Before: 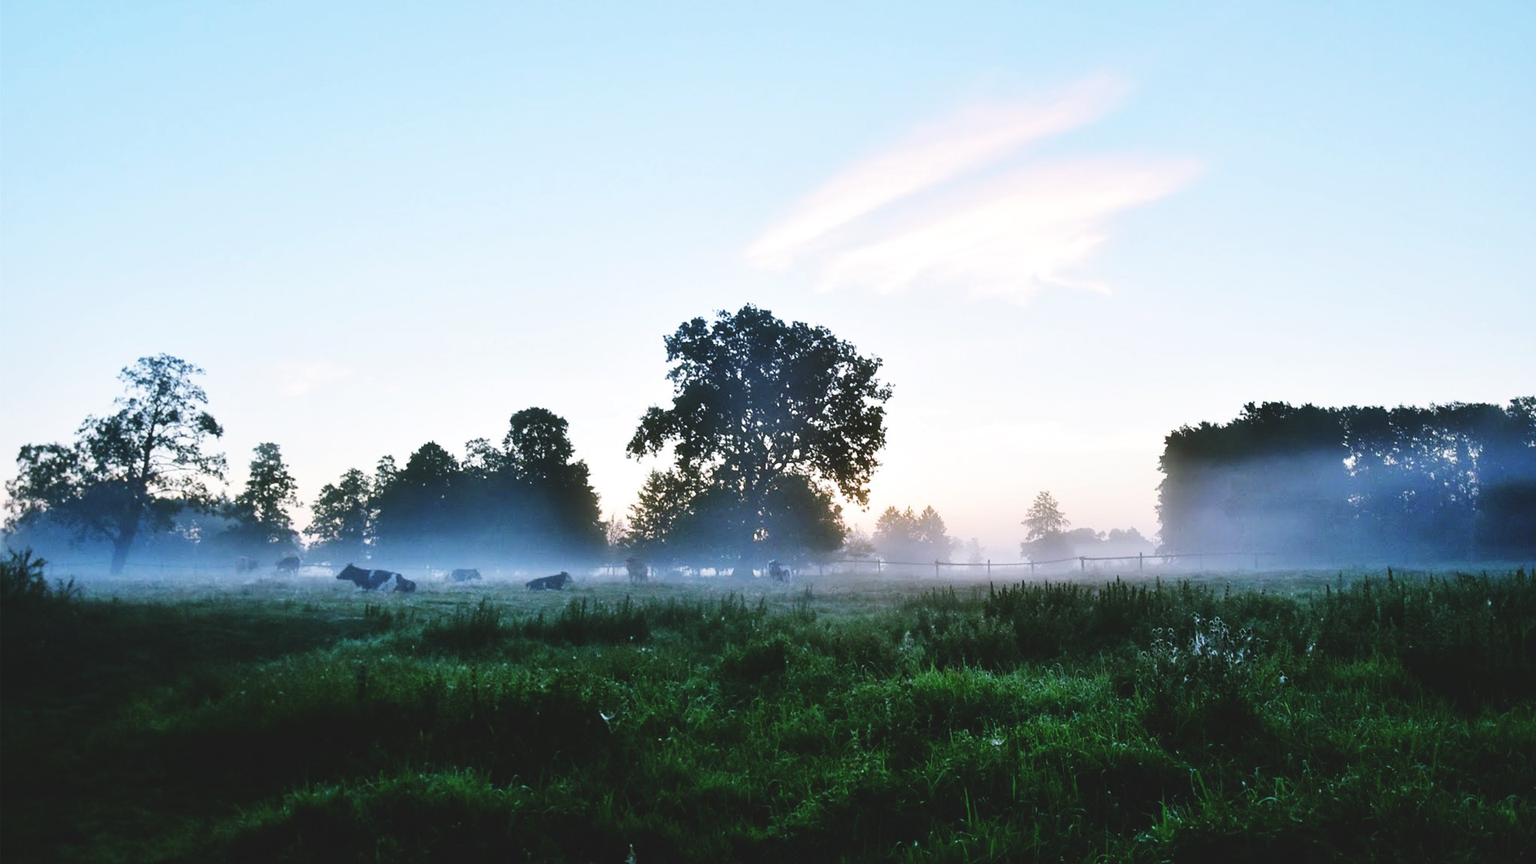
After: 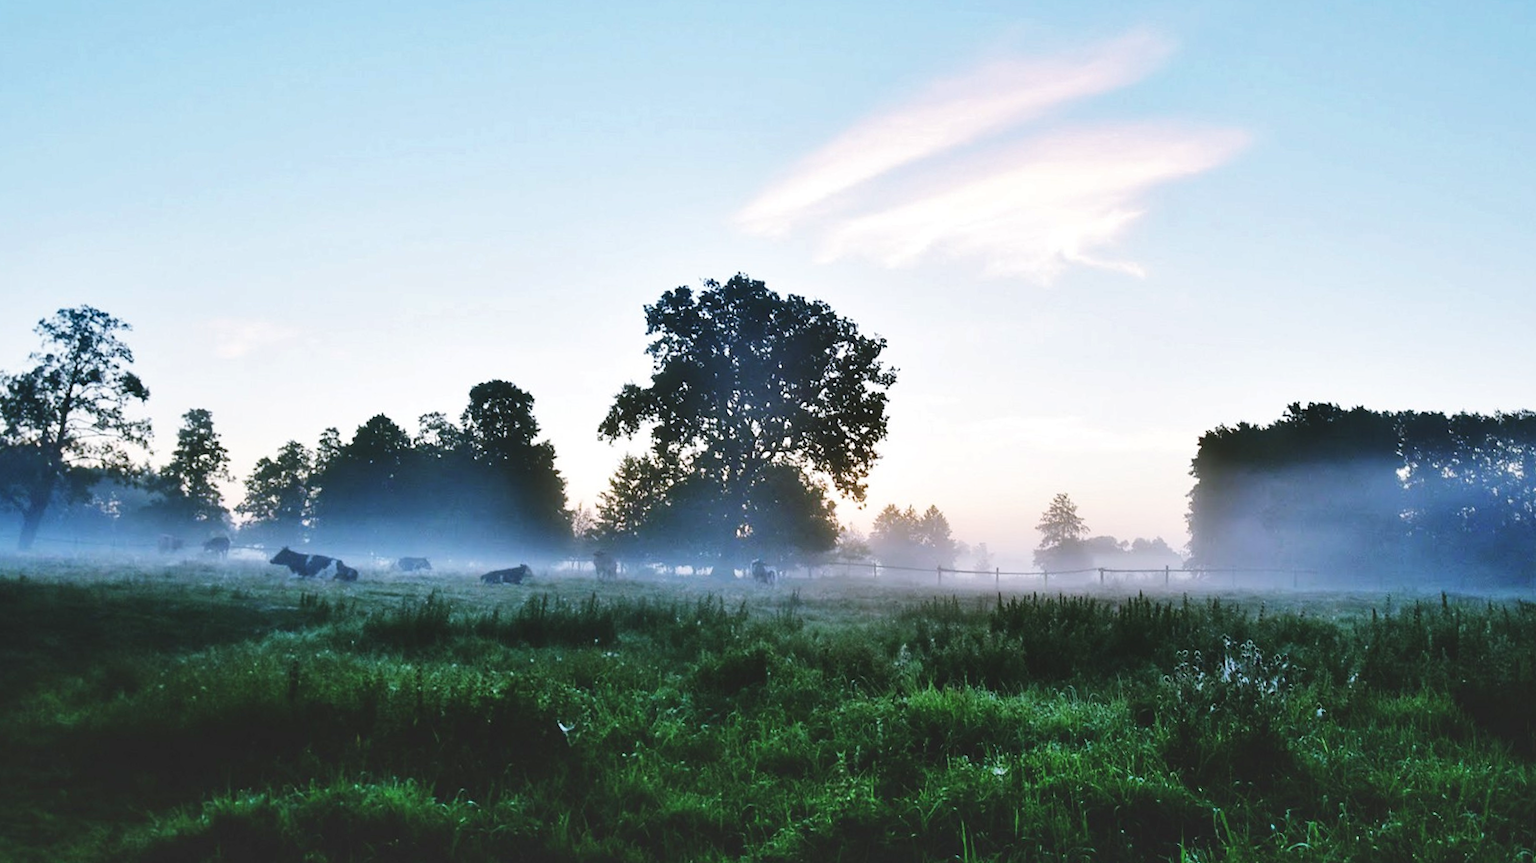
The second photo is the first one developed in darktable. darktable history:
crop and rotate: angle -2.02°, left 3.116%, top 4.141%, right 1.612%, bottom 0.642%
shadows and highlights: soften with gaussian
